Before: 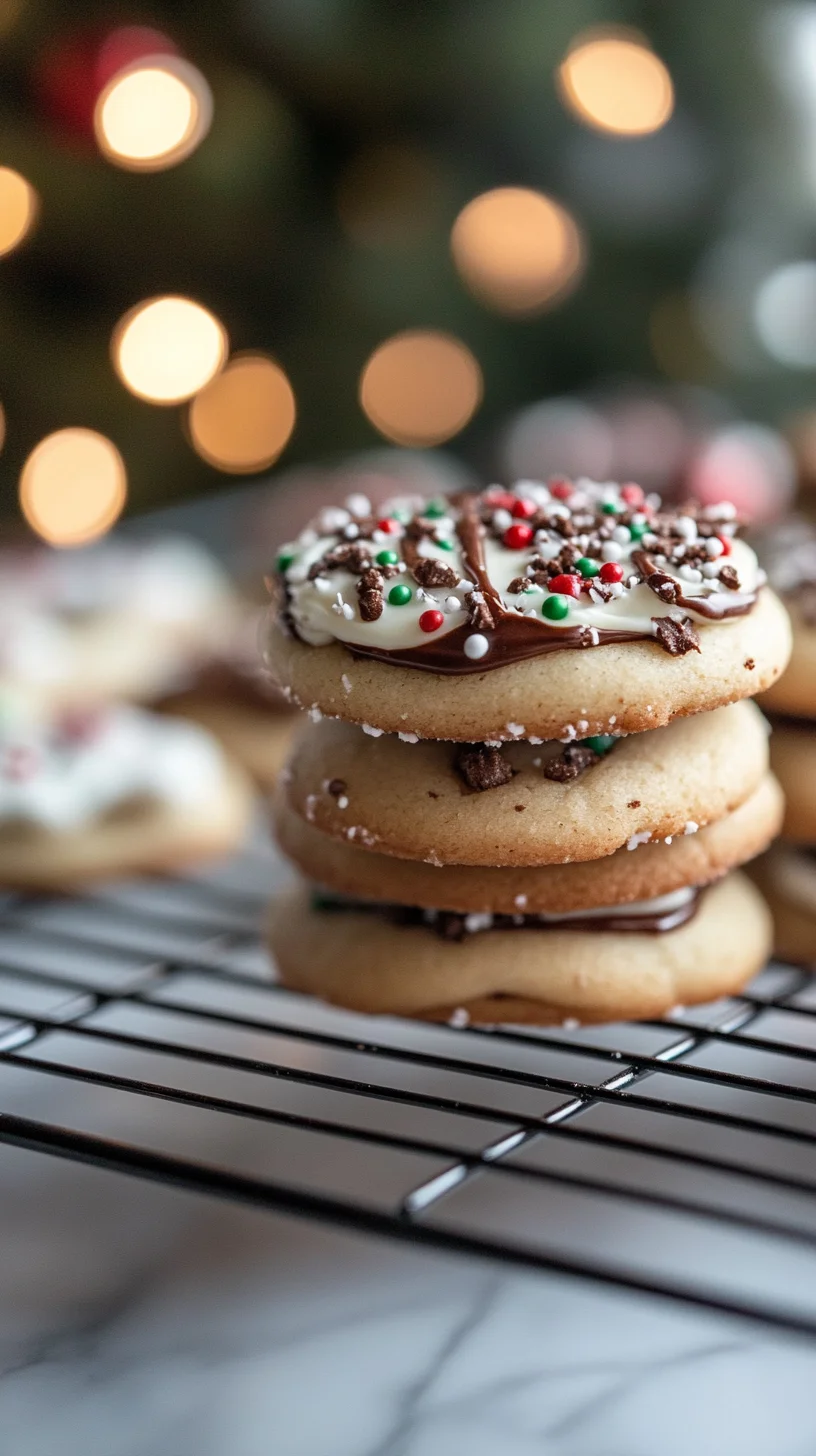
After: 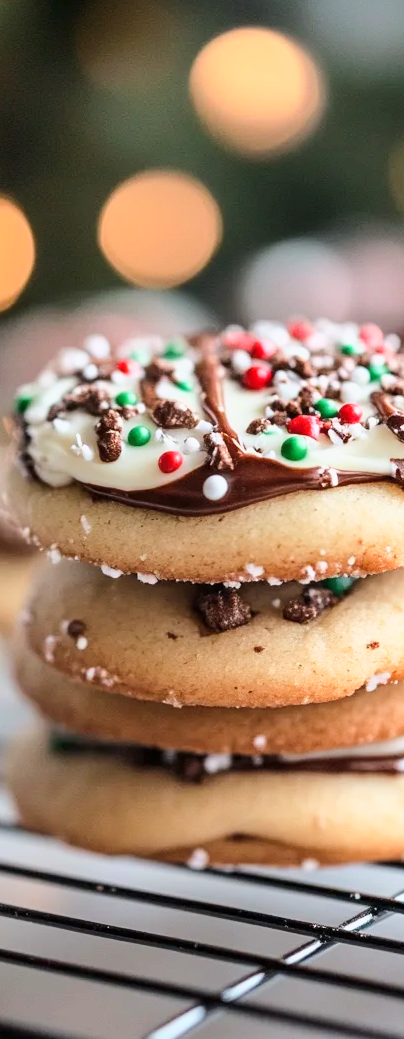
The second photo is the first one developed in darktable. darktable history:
crop: left 32.075%, top 10.976%, right 18.355%, bottom 17.596%
base curve: curves: ch0 [(0, 0) (0.025, 0.046) (0.112, 0.277) (0.467, 0.74) (0.814, 0.929) (1, 0.942)]
